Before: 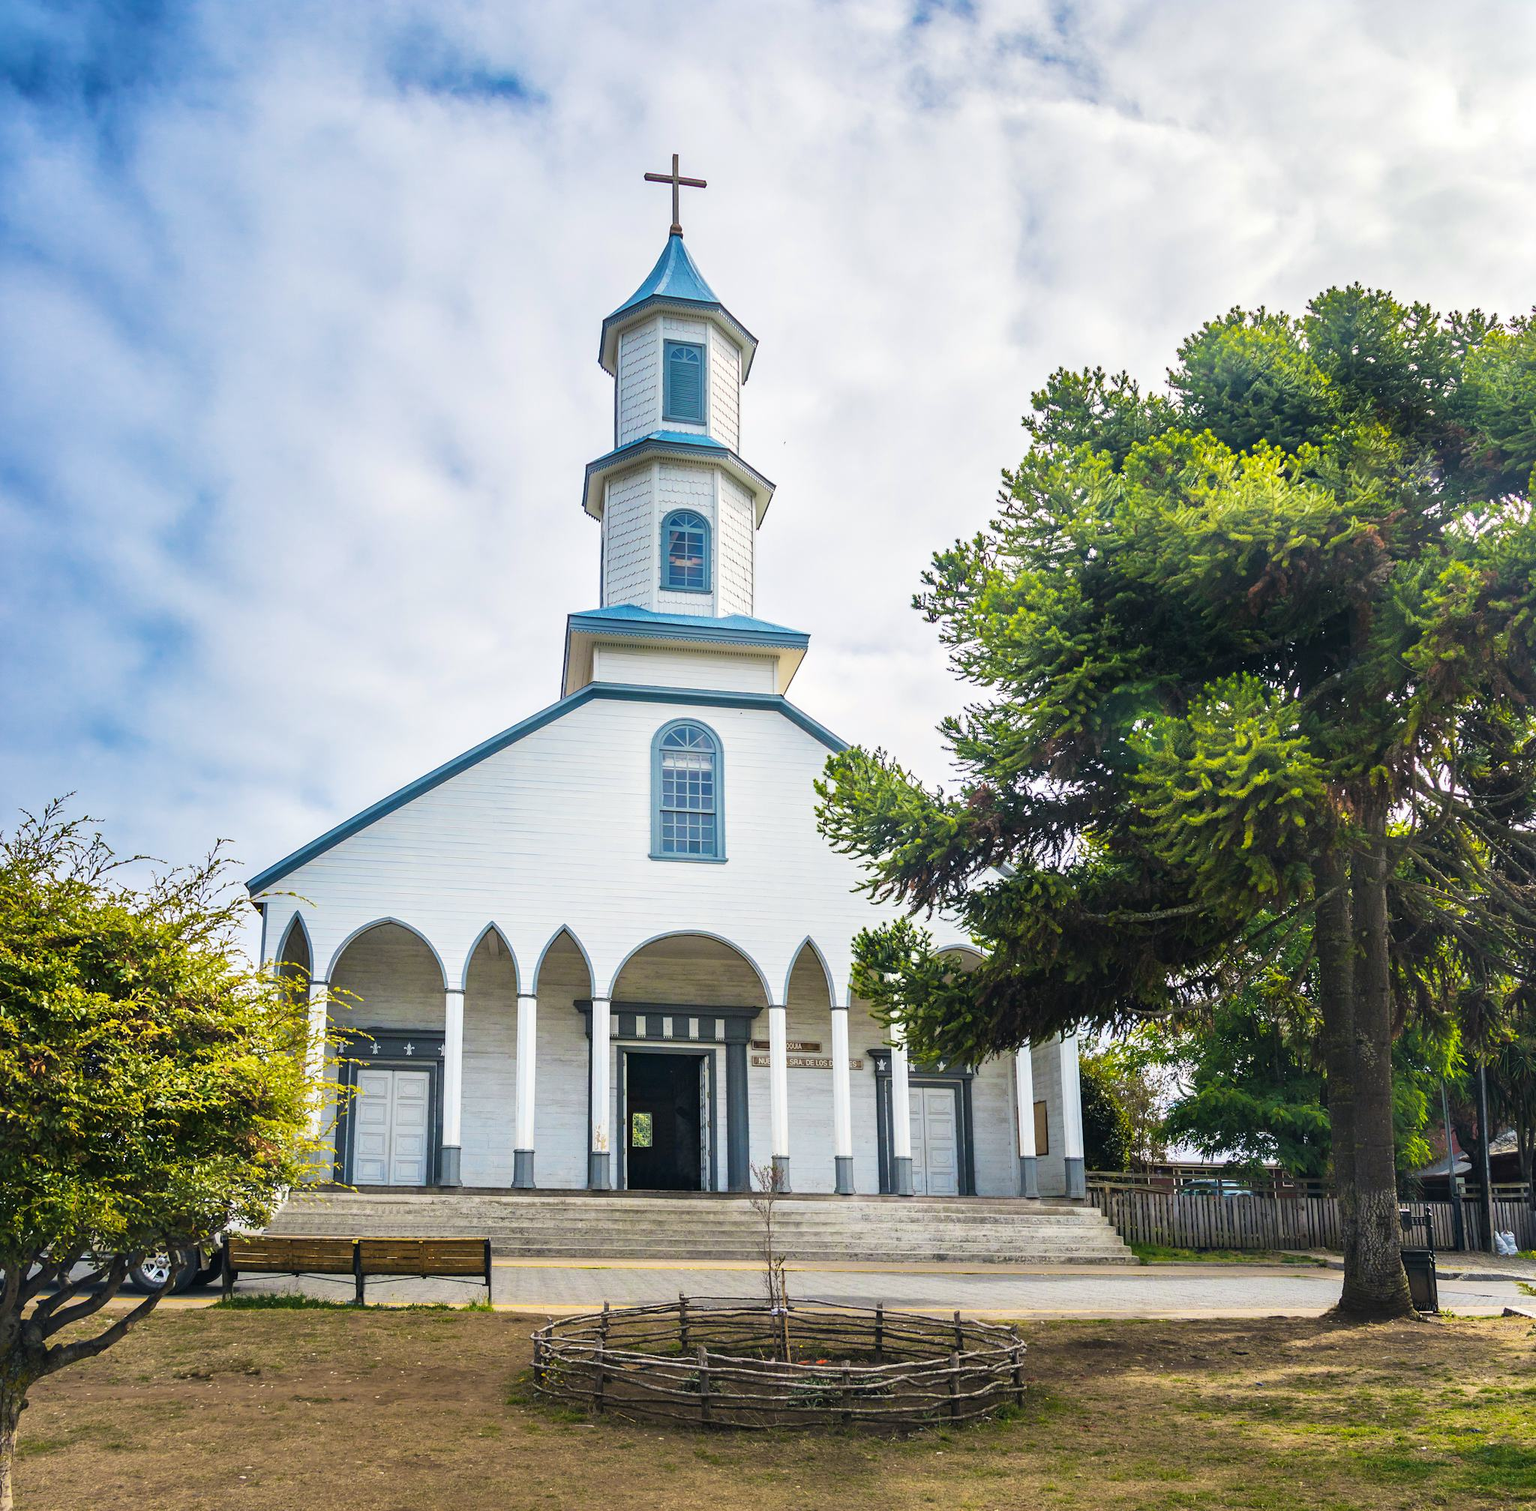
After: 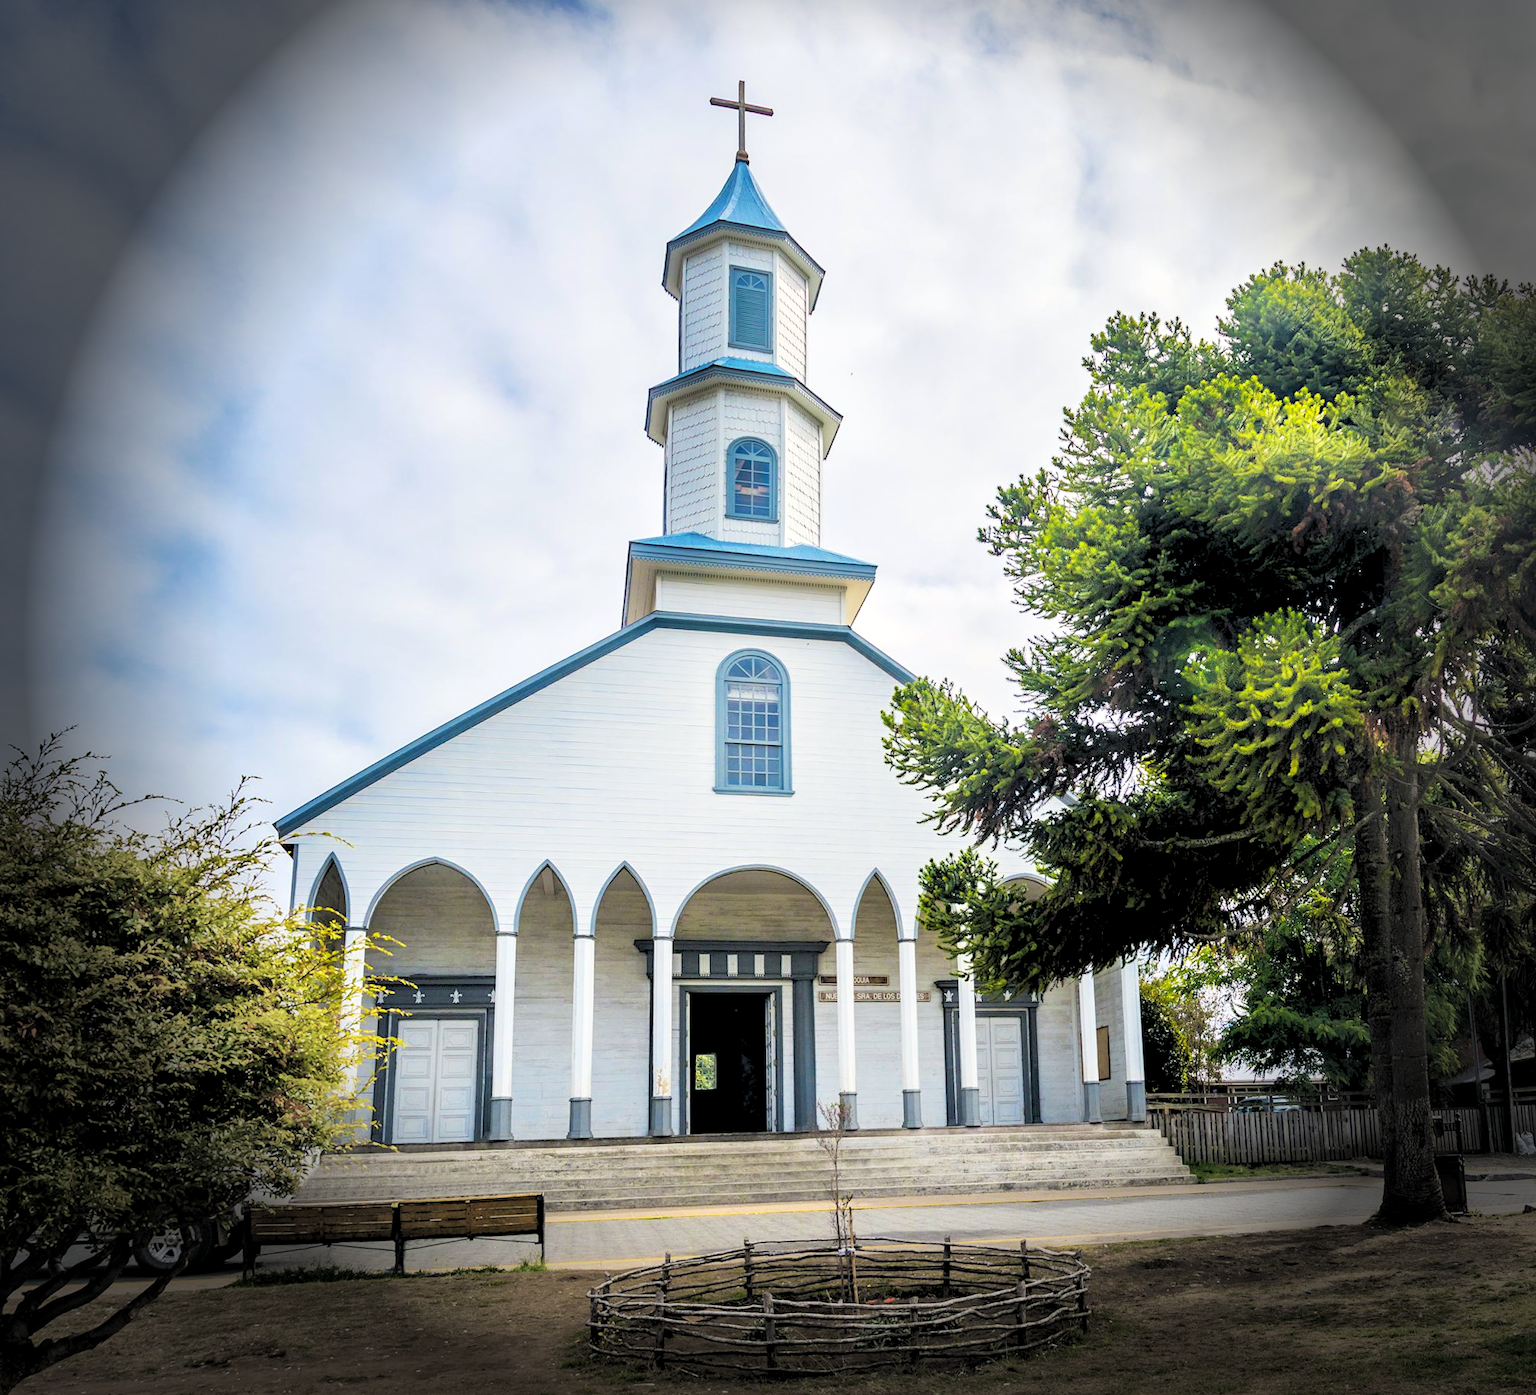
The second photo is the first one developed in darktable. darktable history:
vignetting: fall-off start 76.42%, fall-off radius 27.36%, brightness -0.872, center (0.037, -0.09), width/height ratio 0.971
color contrast: green-magenta contrast 0.96
rgb levels: preserve colors sum RGB, levels [[0.038, 0.433, 0.934], [0, 0.5, 1], [0, 0.5, 1]]
rotate and perspective: rotation -0.013°, lens shift (vertical) -0.027, lens shift (horizontal) 0.178, crop left 0.016, crop right 0.989, crop top 0.082, crop bottom 0.918
tone equalizer: -8 EV -0.417 EV, -7 EV -0.389 EV, -6 EV -0.333 EV, -5 EV -0.222 EV, -3 EV 0.222 EV, -2 EV 0.333 EV, -1 EV 0.389 EV, +0 EV 0.417 EV, edges refinement/feathering 500, mask exposure compensation -1.57 EV, preserve details no
